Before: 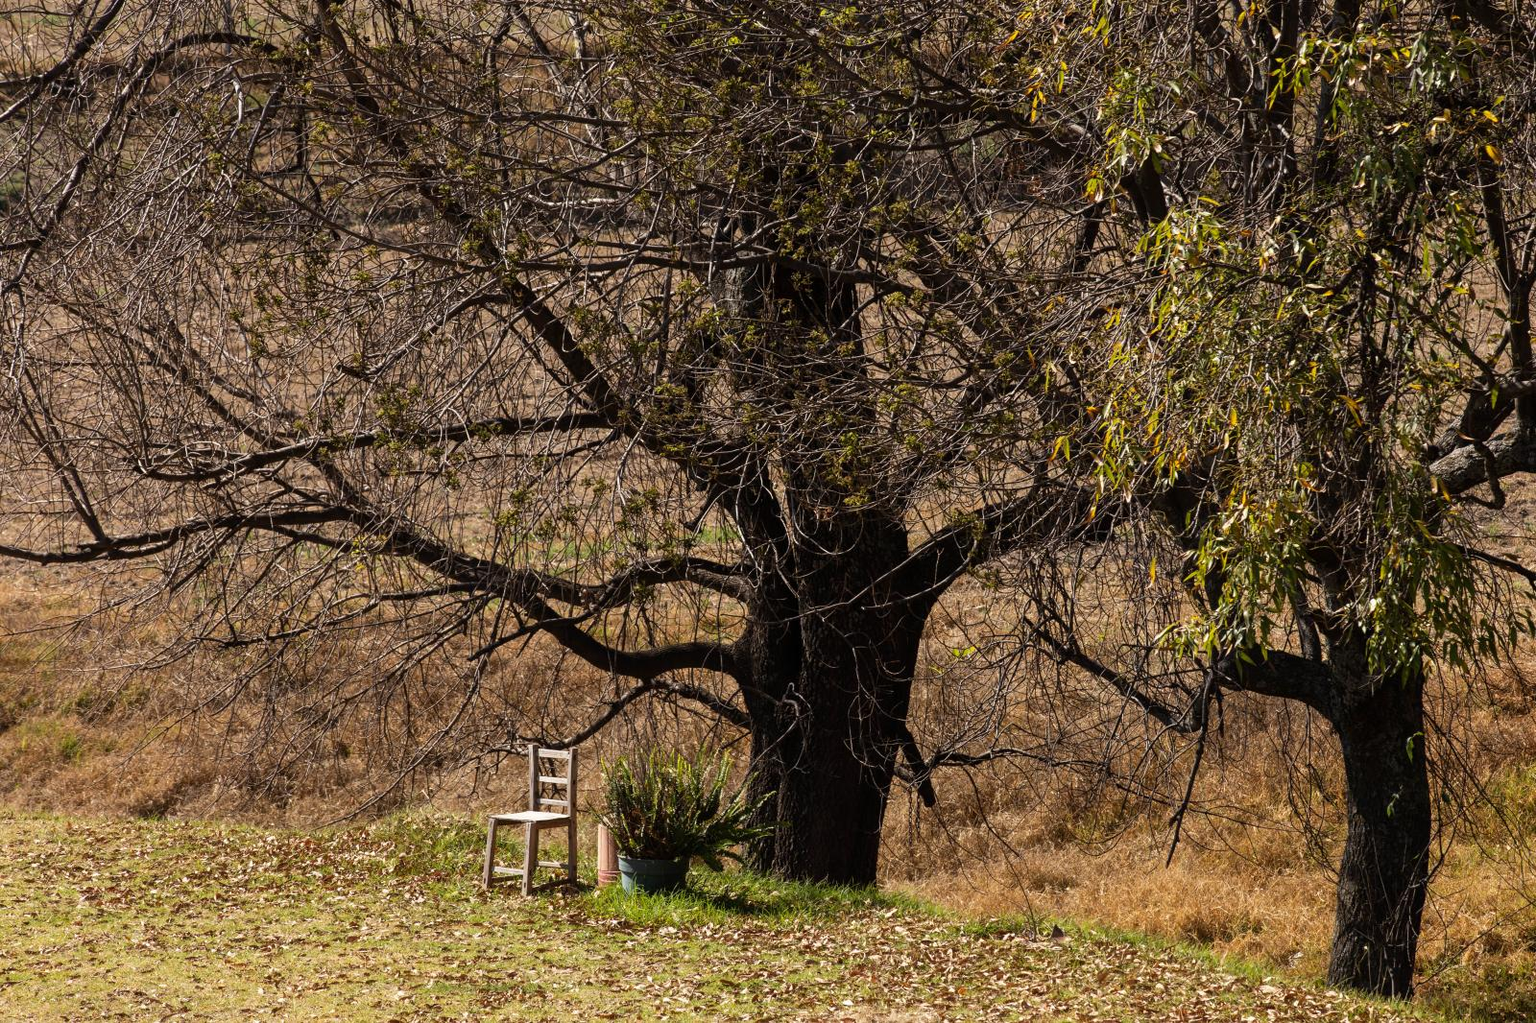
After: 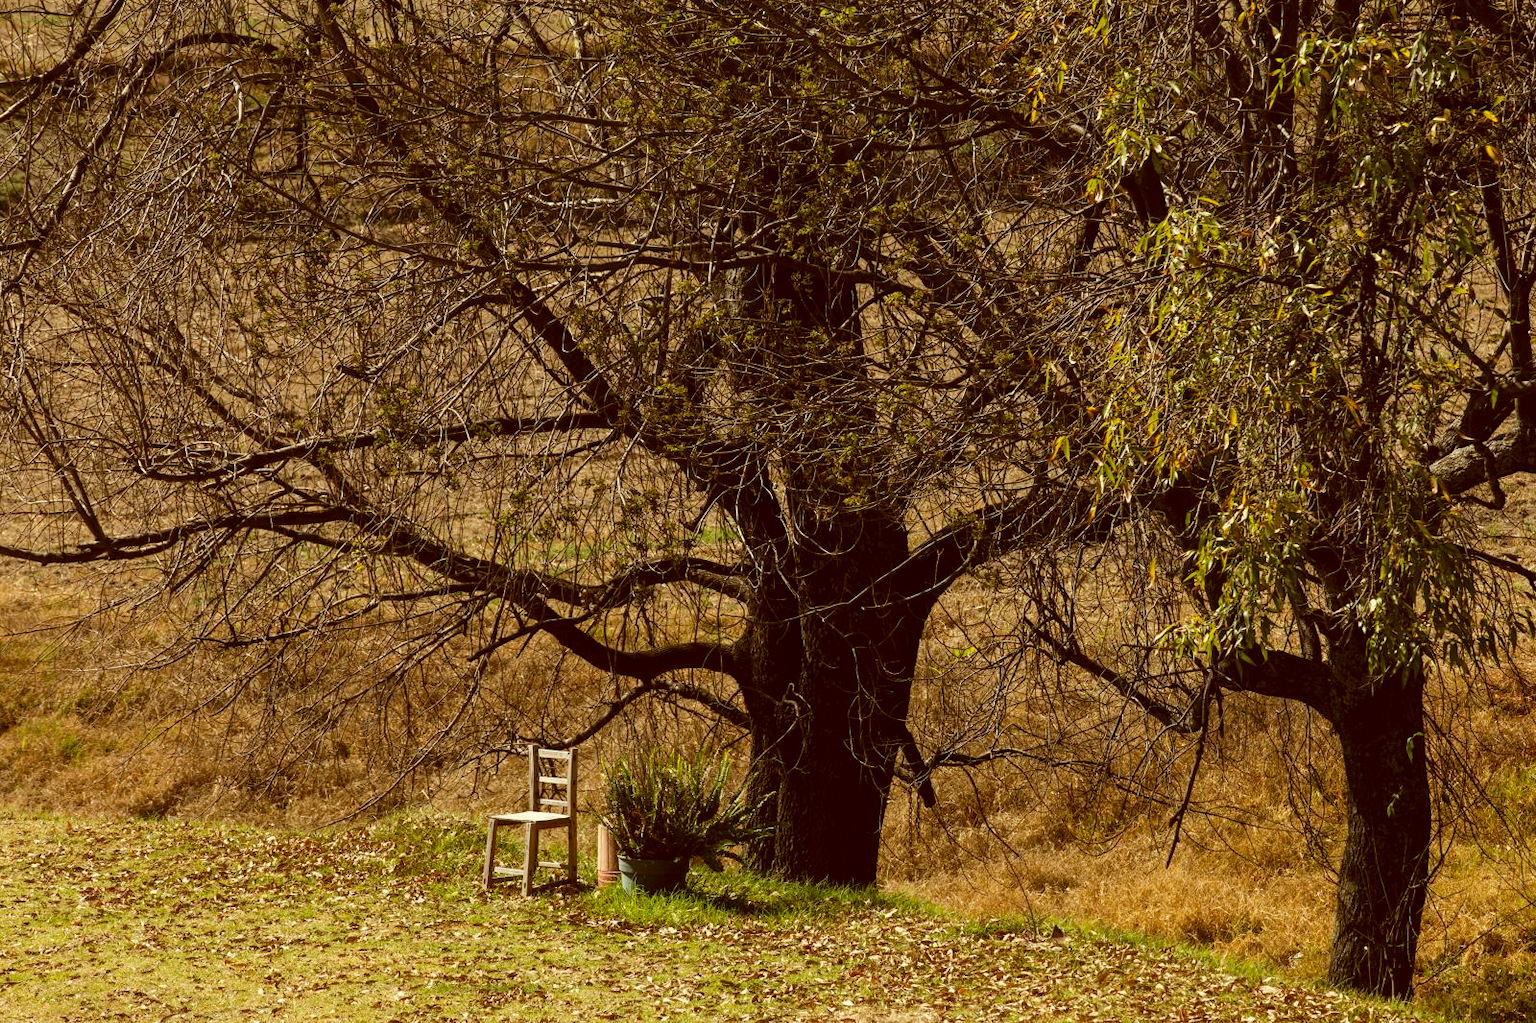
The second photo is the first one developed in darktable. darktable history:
color correction: highlights a* -5.16, highlights b* 9.8, shadows a* 9.88, shadows b* 24.57
